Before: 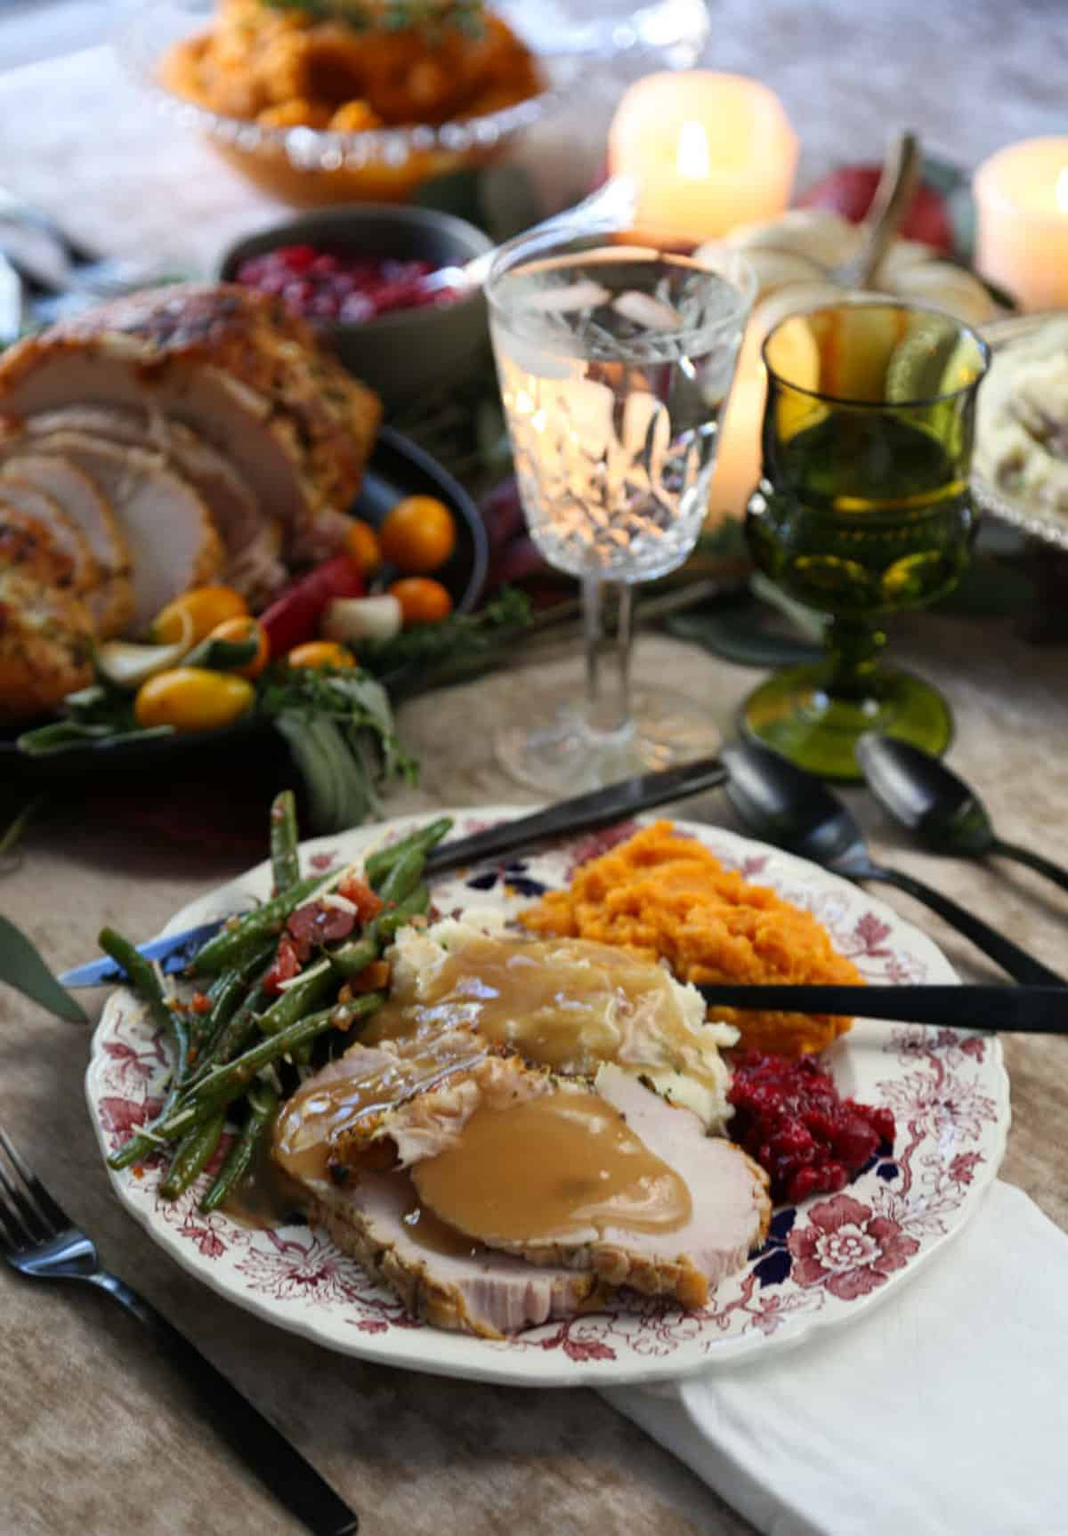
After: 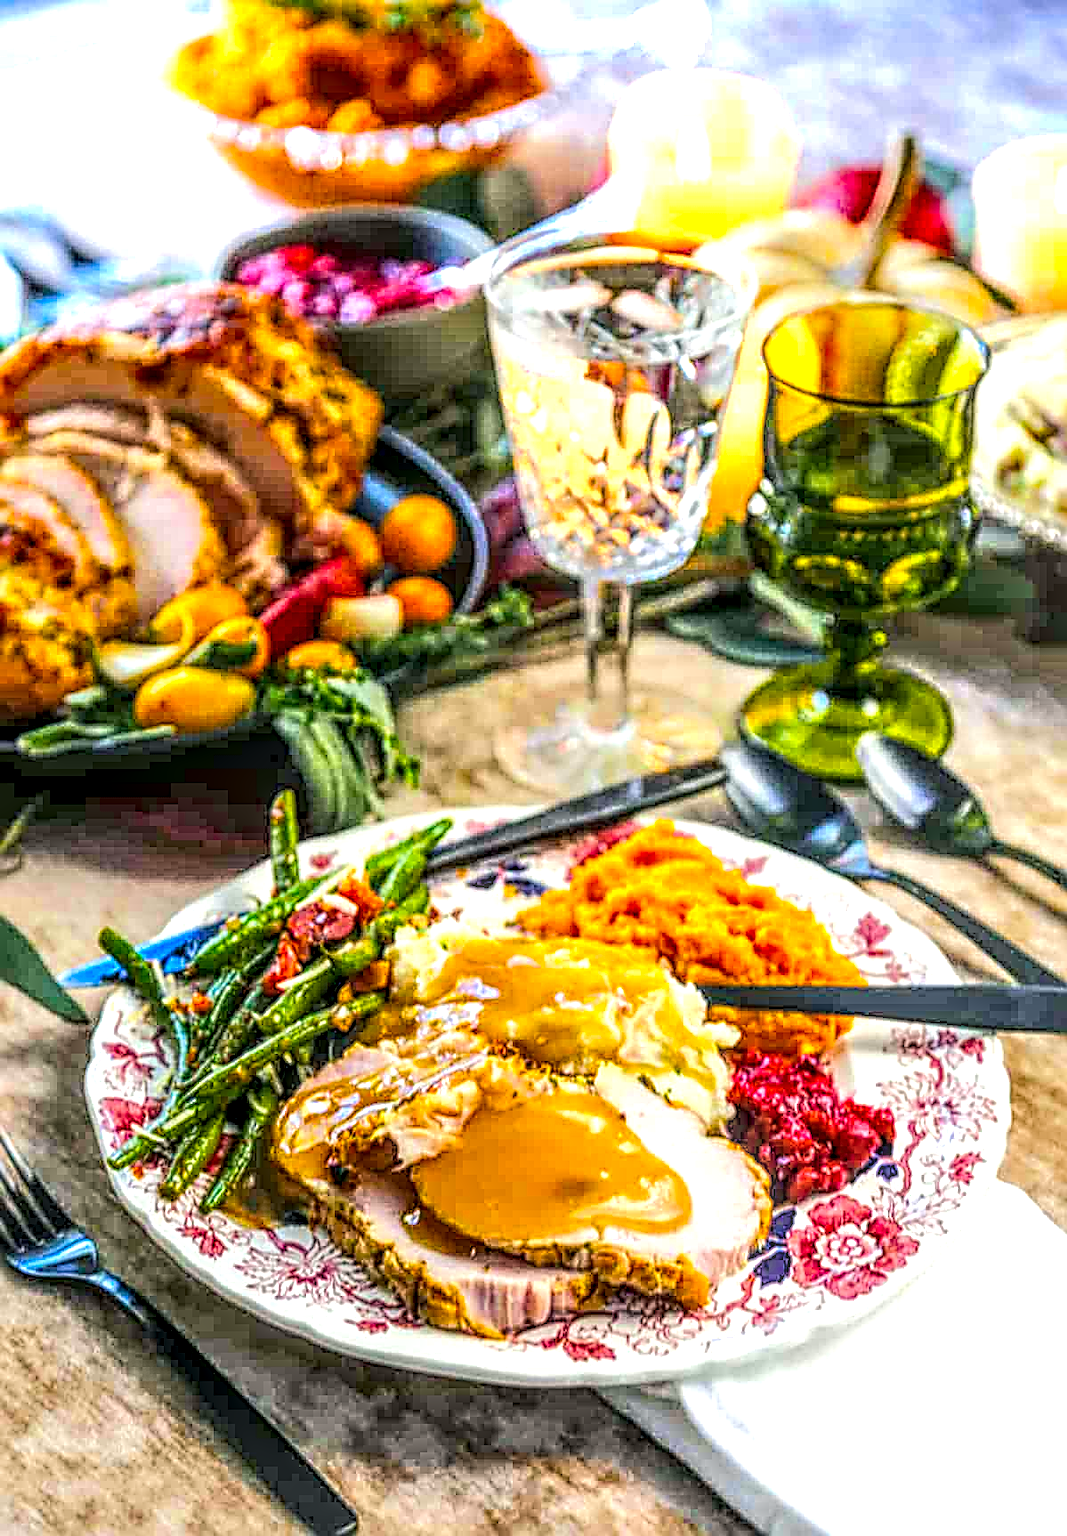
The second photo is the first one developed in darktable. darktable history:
color balance rgb: shadows lift › chroma 1.028%, shadows lift › hue 241.27°, power › chroma 0.525%, power › hue 215.2°, linear chroma grading › shadows -30.426%, linear chroma grading › global chroma 34.98%, perceptual saturation grading › global saturation 30.781%, global vibrance 20%
sharpen: radius 3.047, amount 0.758
local contrast: highlights 5%, shadows 4%, detail 300%, midtone range 0.302
tone equalizer: -8 EV 1.99 EV, -7 EV 1.99 EV, -6 EV 2 EV, -5 EV 2 EV, -4 EV 2 EV, -3 EV 1.5 EV, -2 EV 0.993 EV, -1 EV 0.504 EV, edges refinement/feathering 500, mask exposure compensation -1.57 EV, preserve details no
